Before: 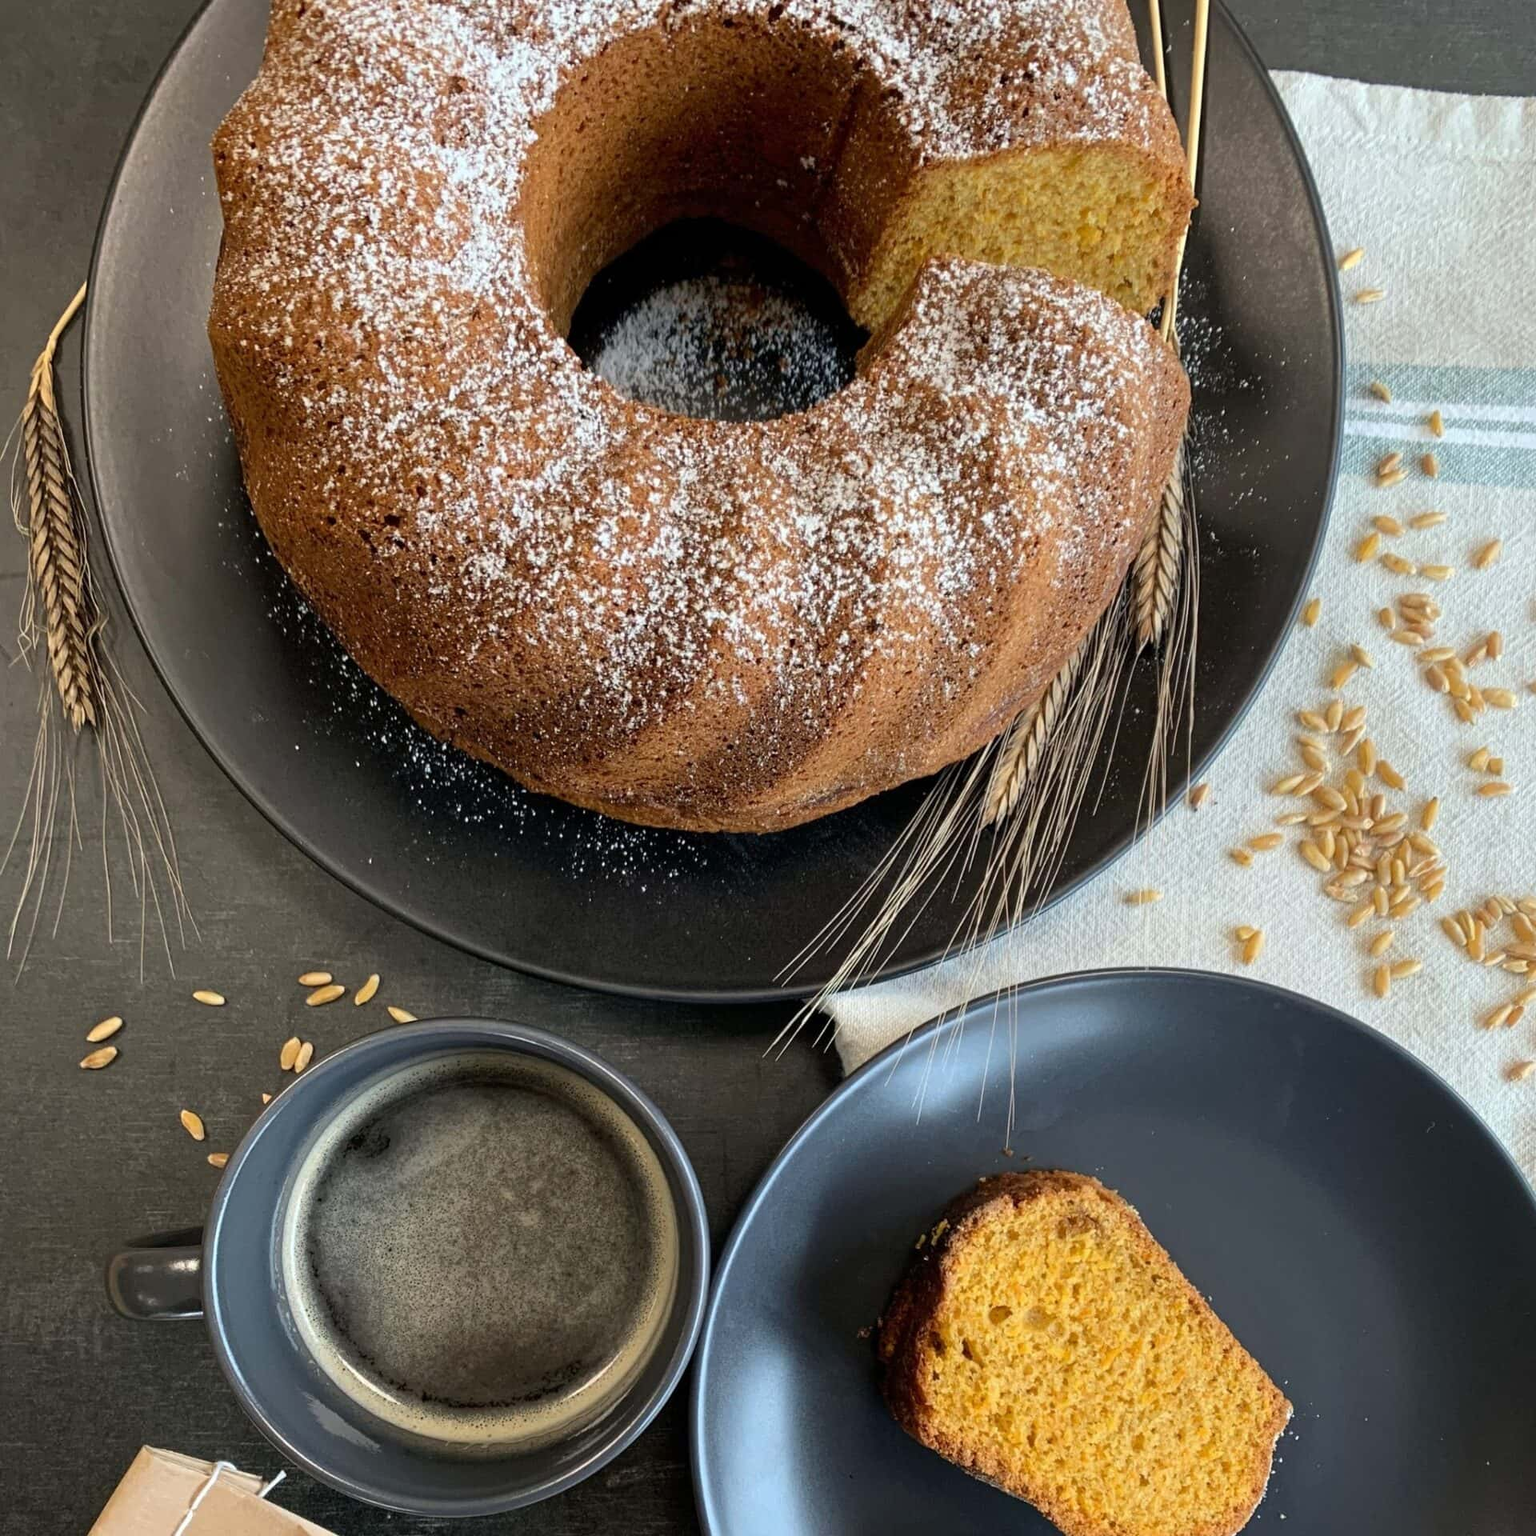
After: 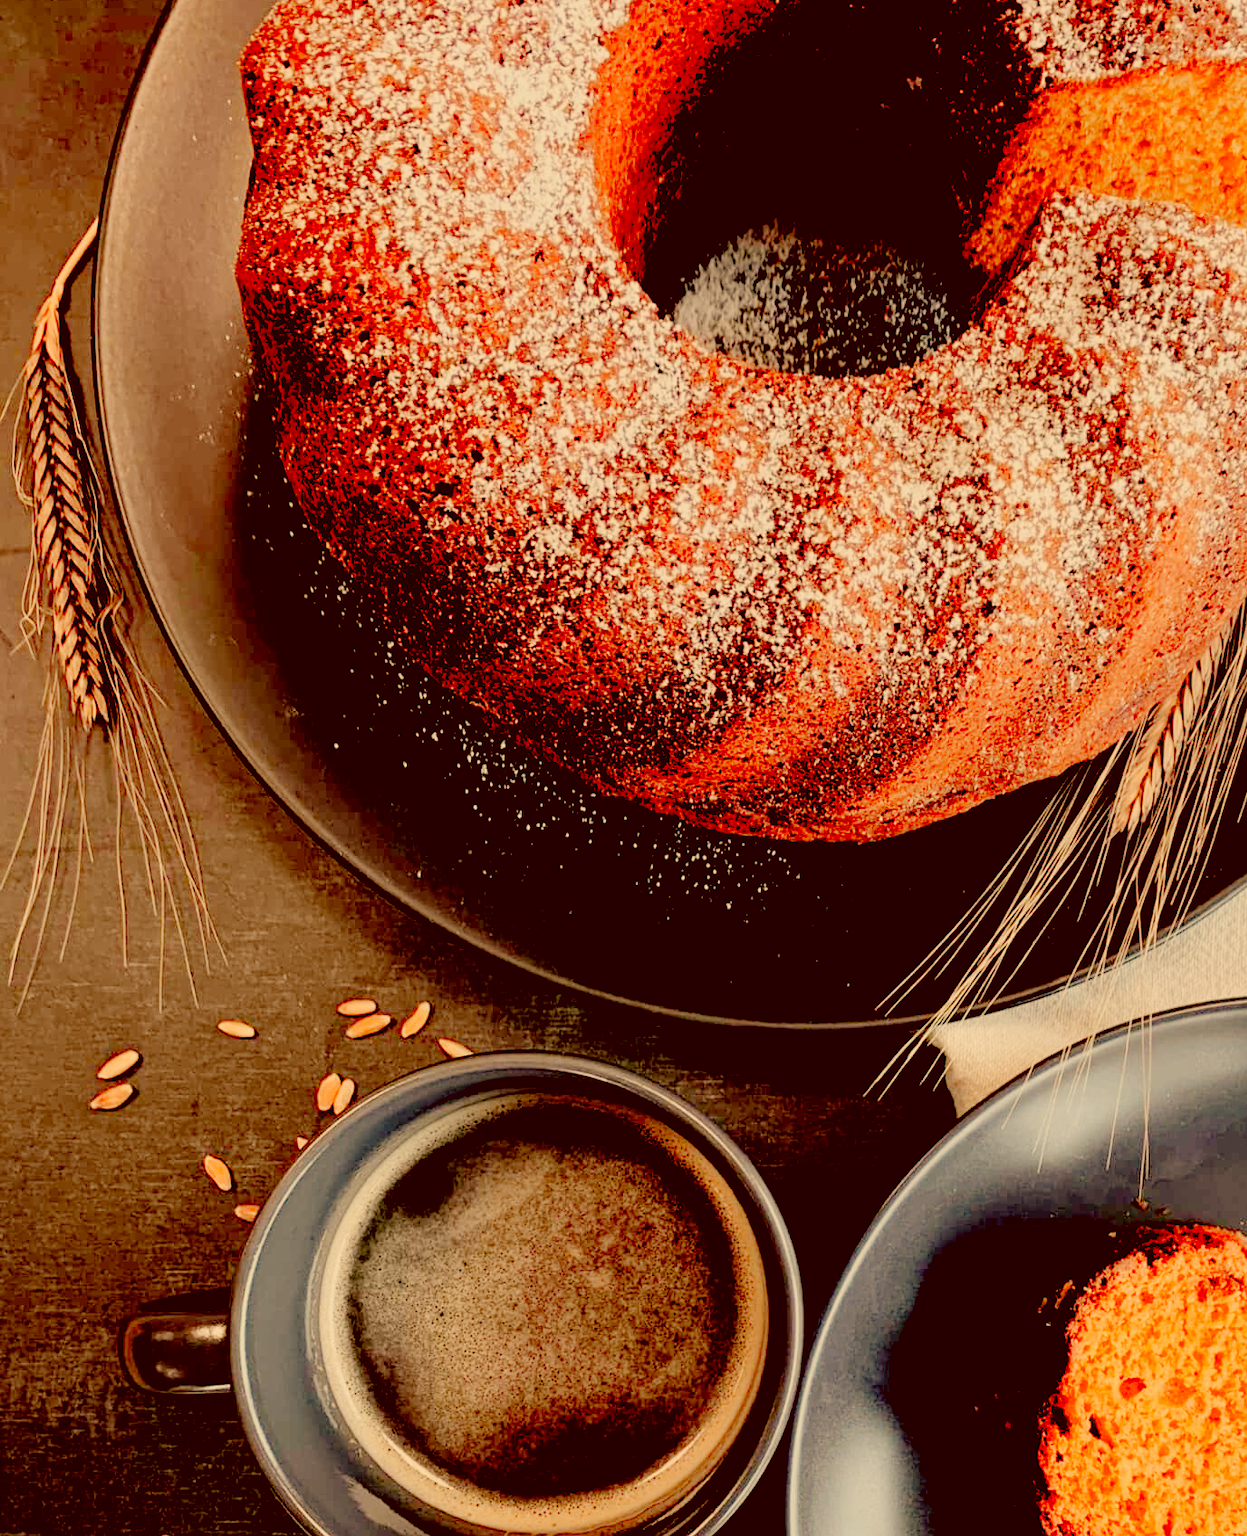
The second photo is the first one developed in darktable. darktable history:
exposure: black level correction 0.035, exposure 0.9 EV, compensate highlight preservation false
filmic rgb: middle gray luminance 18%, black relative exposure -7.5 EV, white relative exposure 8.5 EV, threshold 6 EV, target black luminance 0%, hardness 2.23, latitude 18.37%, contrast 0.878, highlights saturation mix 5%, shadows ↔ highlights balance 10.15%, add noise in highlights 0, preserve chrominance no, color science v3 (2019), use custom middle-gray values true, iterations of high-quality reconstruction 0, contrast in highlights soft, enable highlight reconstruction true
color correction: highlights a* 1.12, highlights b* 24.26, shadows a* 15.58, shadows b* 24.26
crop: top 5.803%, right 27.864%, bottom 5.804%
color zones: curves: ch1 [(0.263, 0.53) (0.376, 0.287) (0.487, 0.512) (0.748, 0.547) (1, 0.513)]; ch2 [(0.262, 0.45) (0.751, 0.477)], mix 31.98%
